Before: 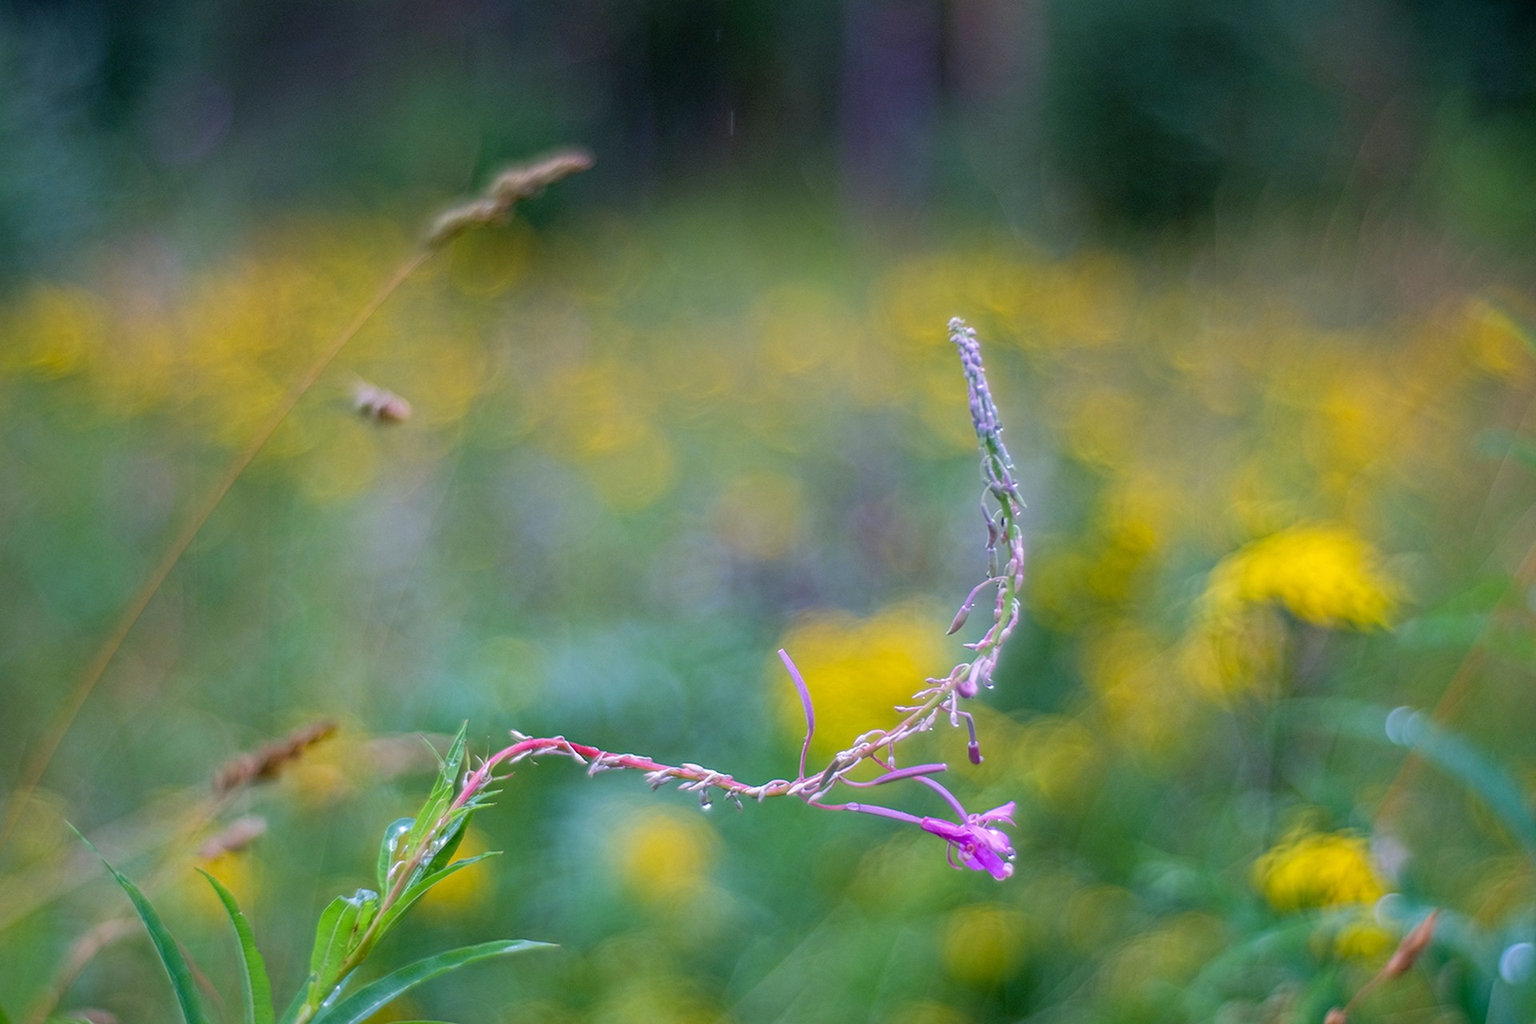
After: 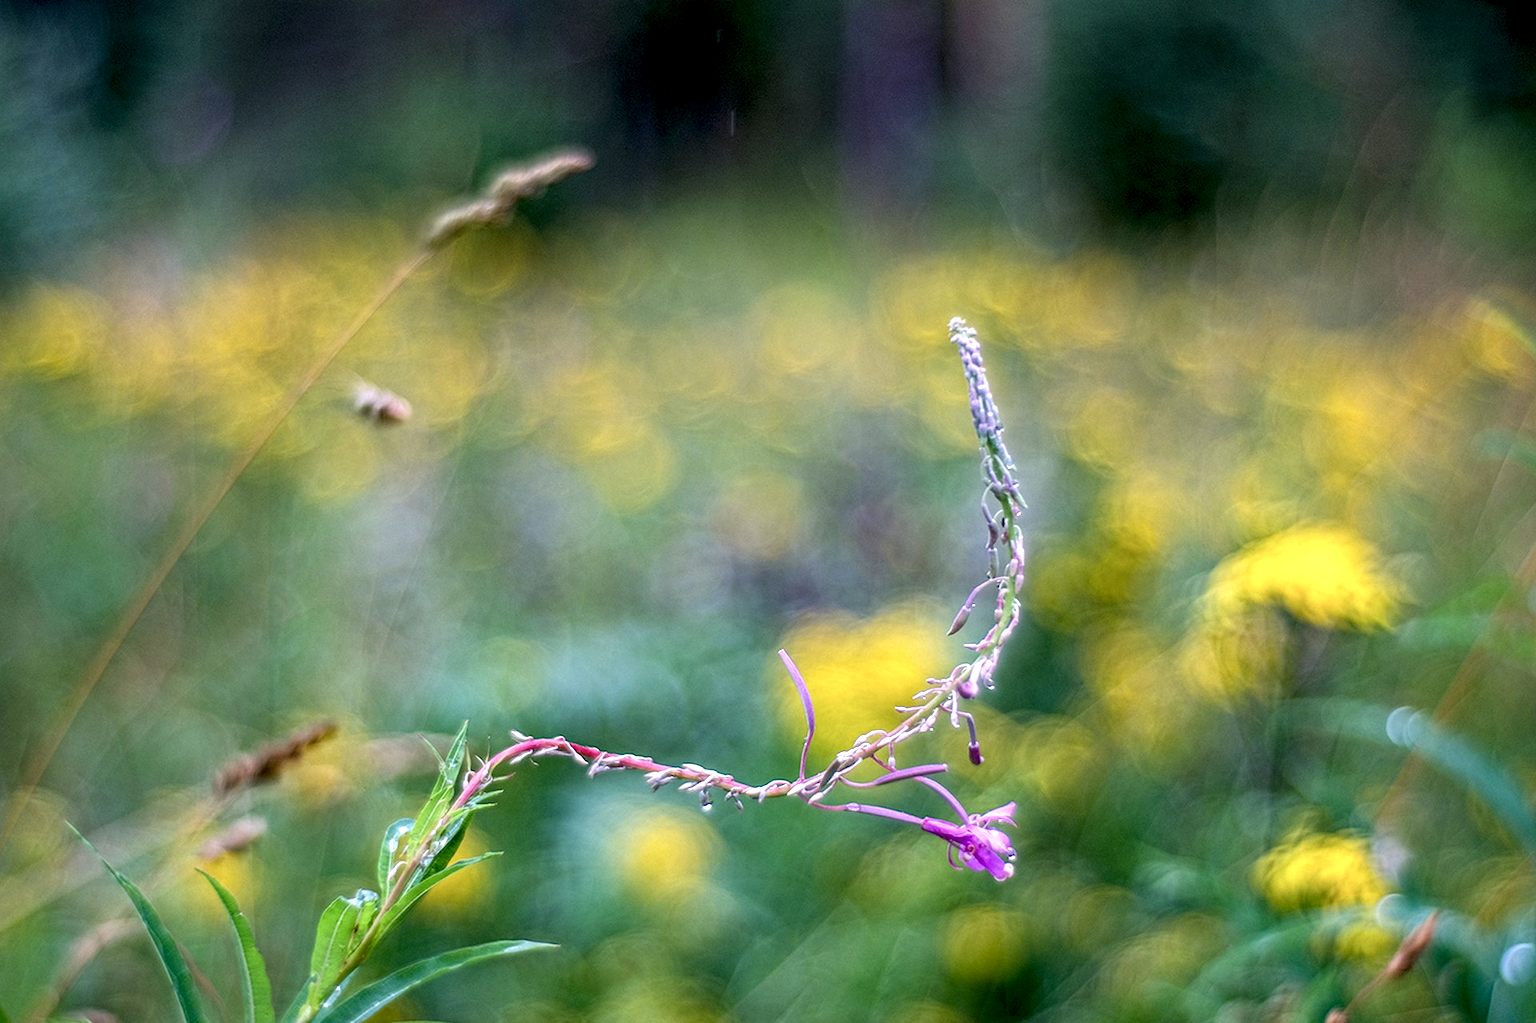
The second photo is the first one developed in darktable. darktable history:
local contrast: highlights 80%, shadows 57%, detail 175%, midtone range 0.602
